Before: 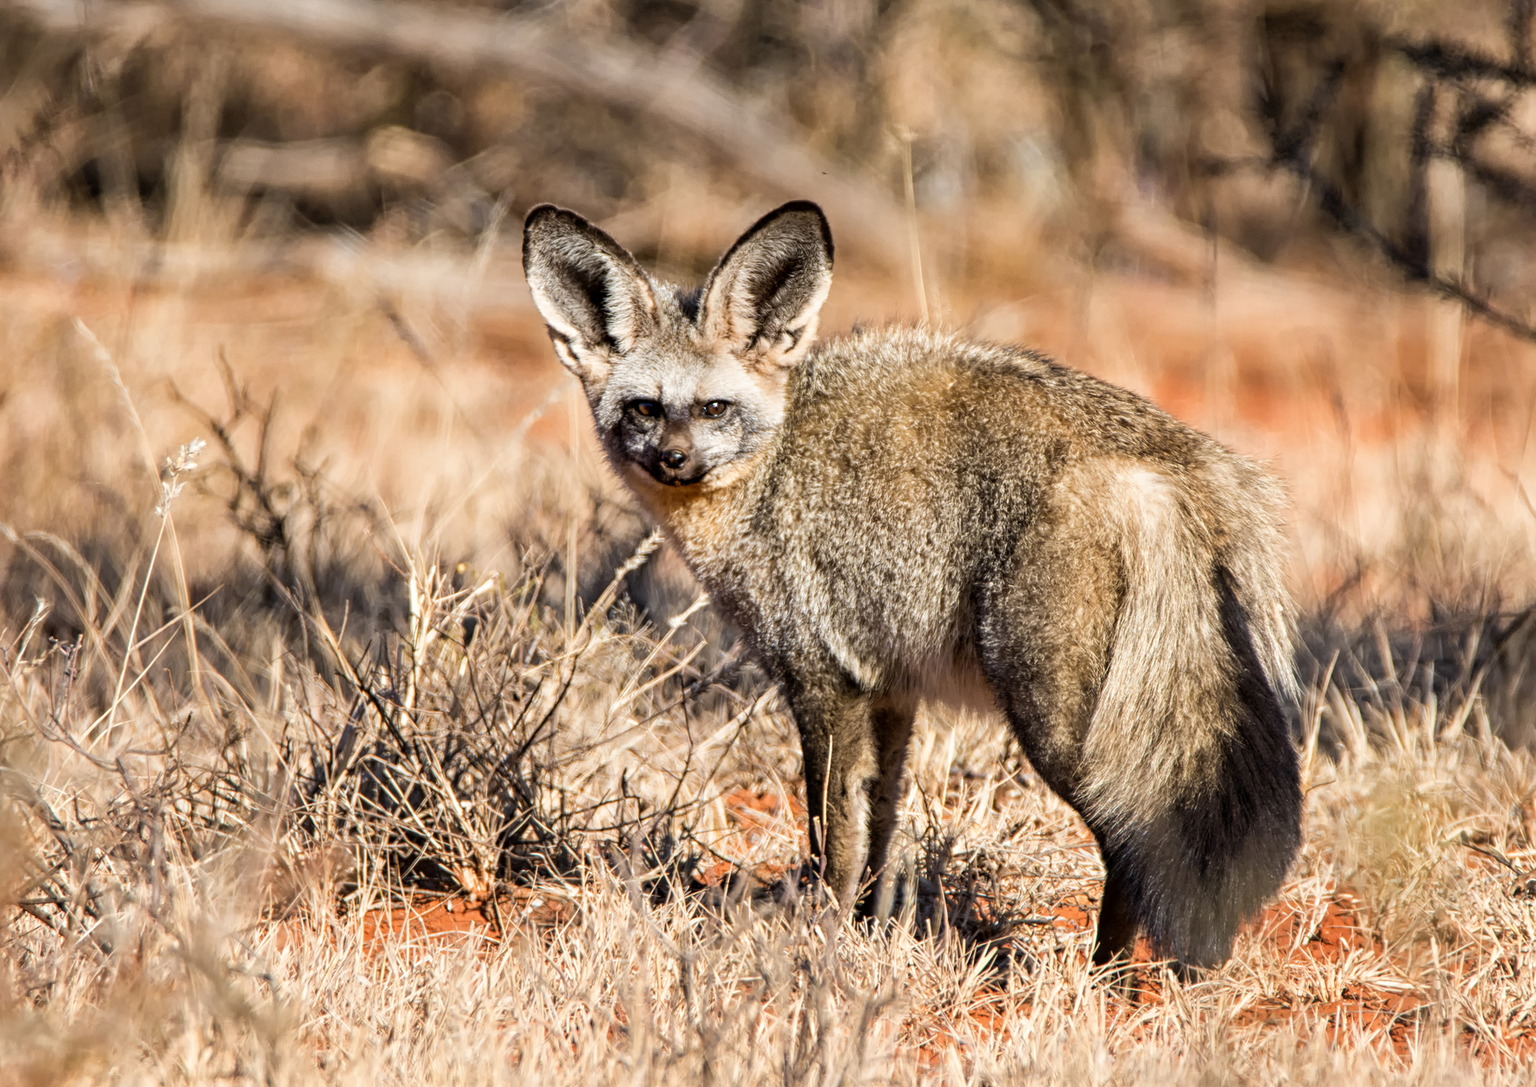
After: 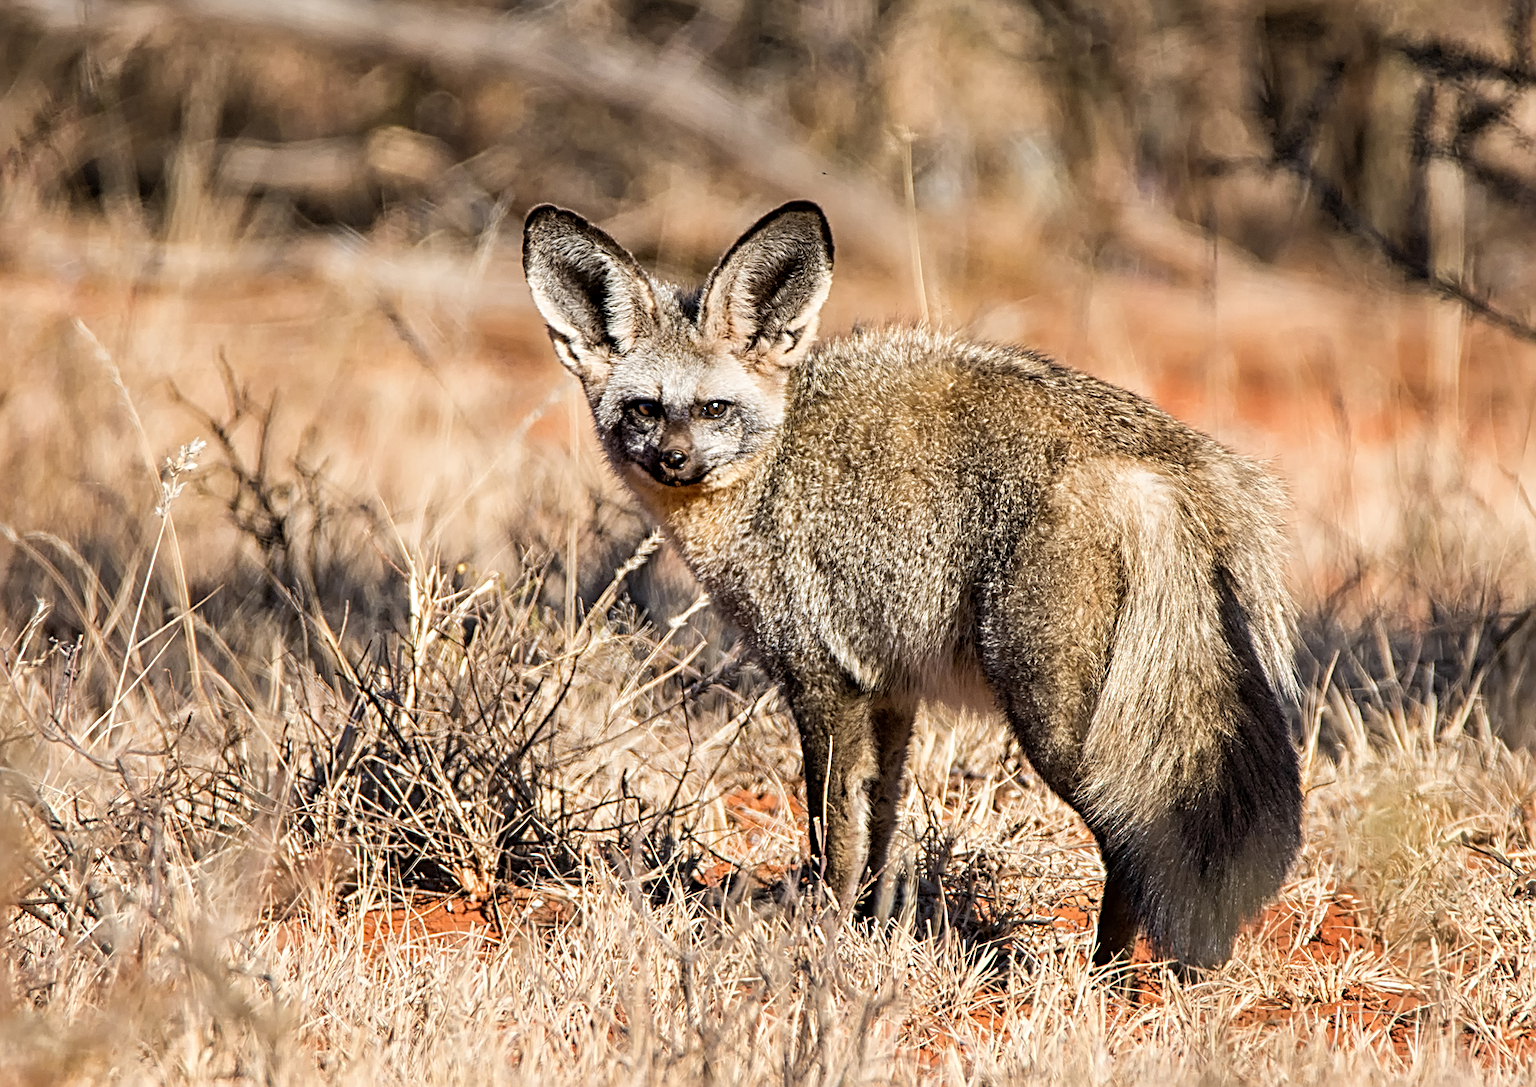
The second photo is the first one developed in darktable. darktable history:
sharpen: radius 2.673, amount 0.656
